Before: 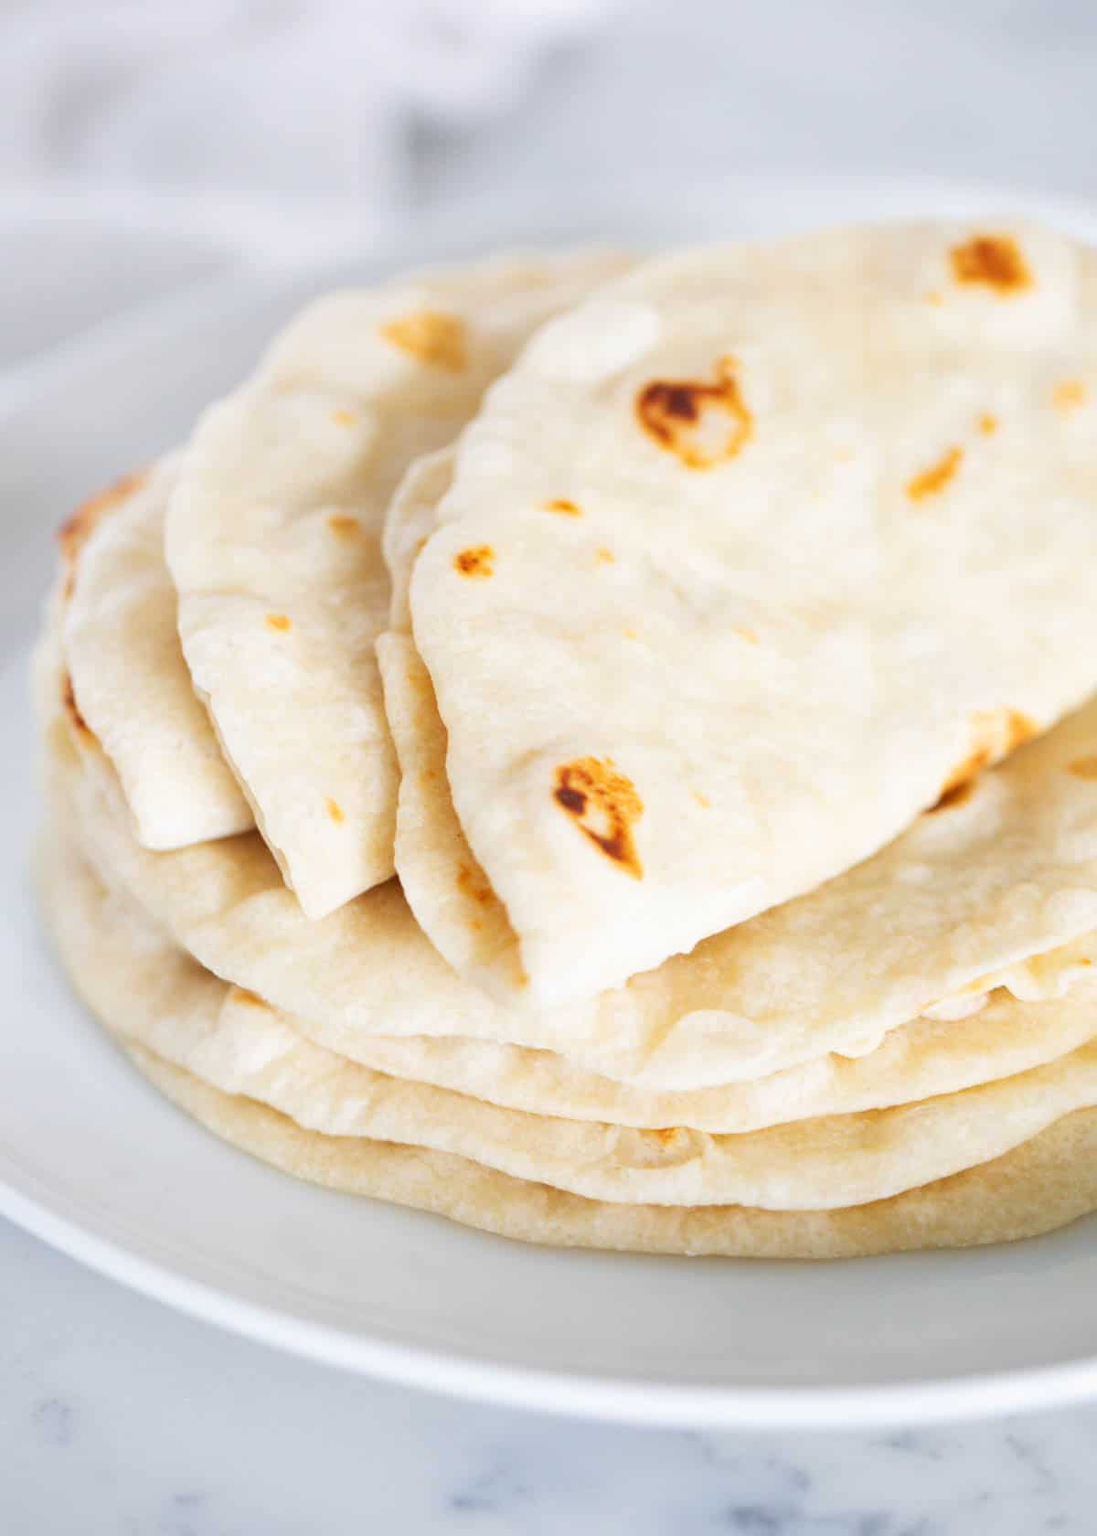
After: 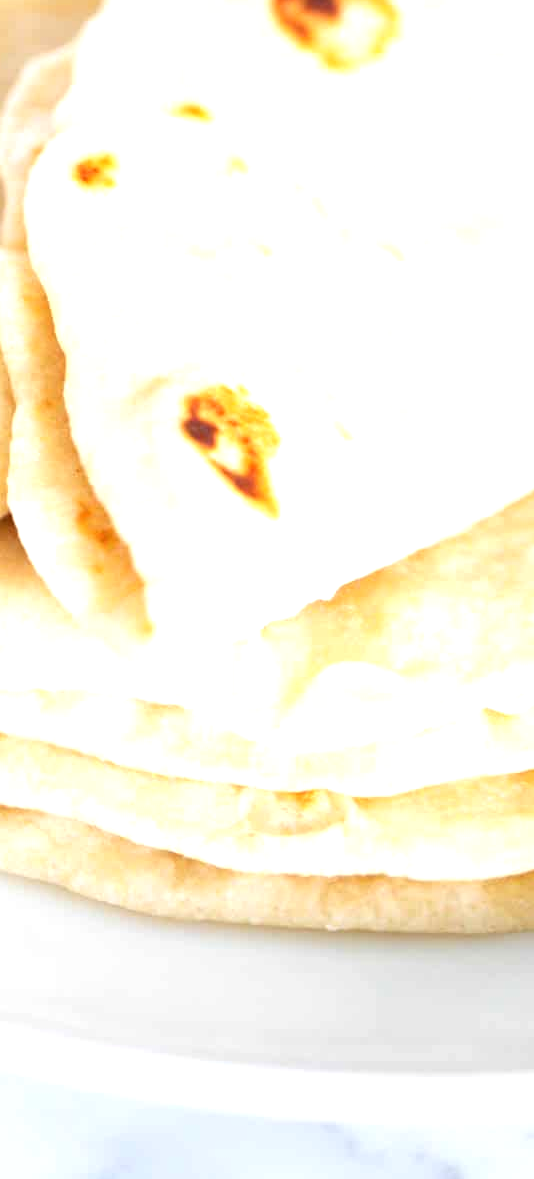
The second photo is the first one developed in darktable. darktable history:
crop: left 35.335%, top 26.377%, right 20.105%, bottom 3.399%
exposure: exposure 0.737 EV, compensate exposure bias true, compensate highlight preservation false
